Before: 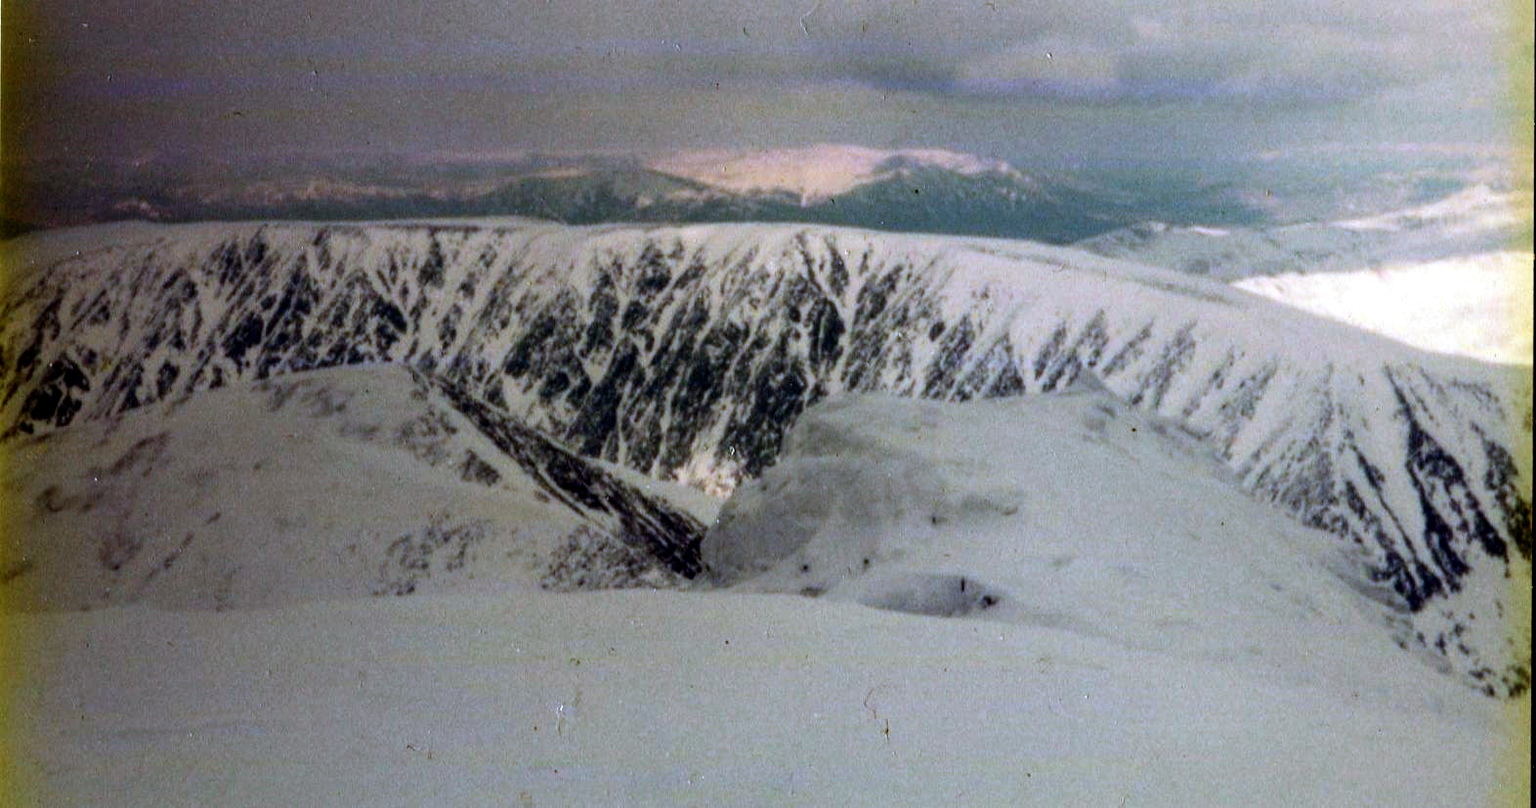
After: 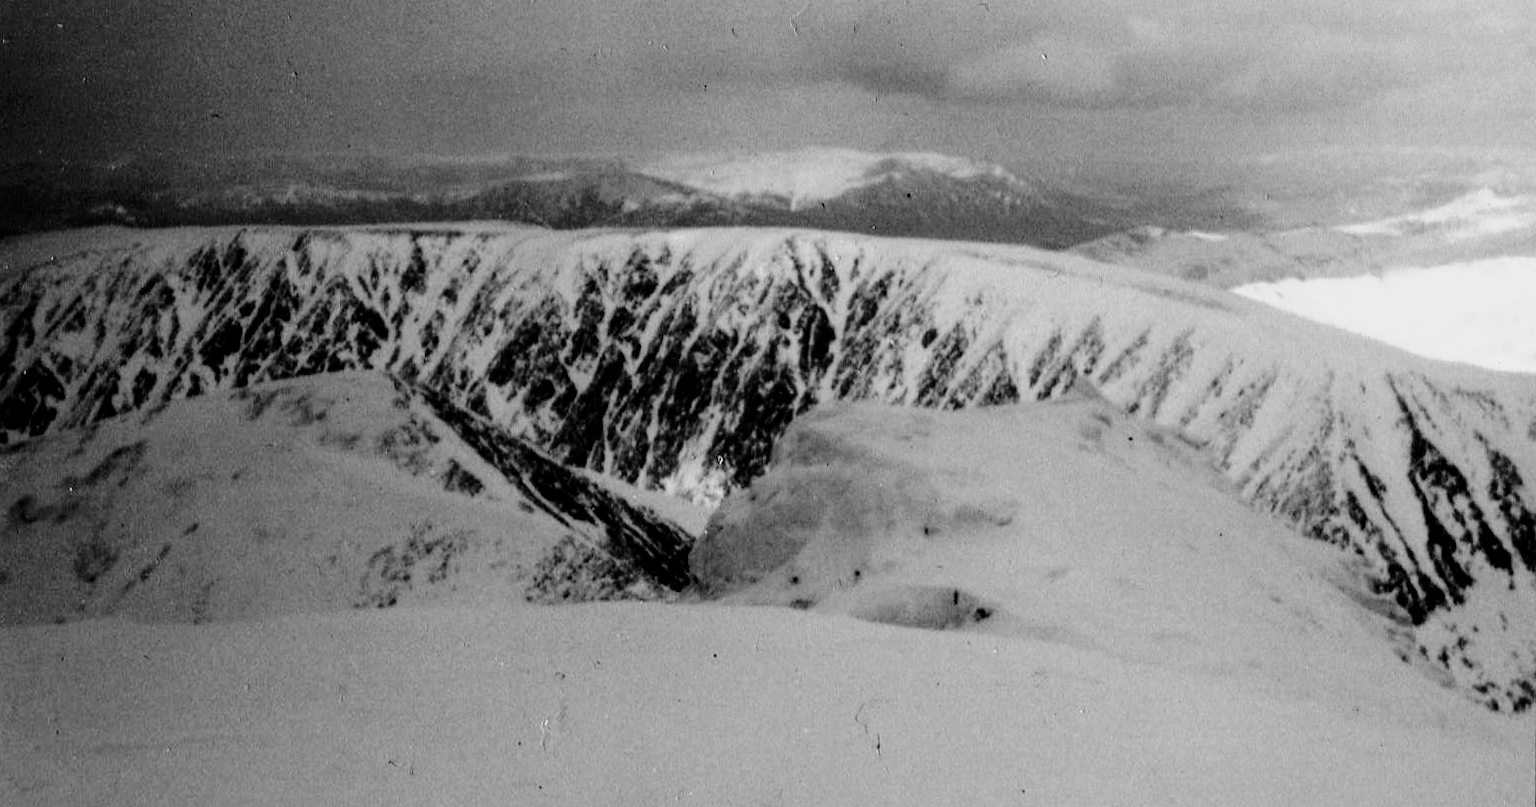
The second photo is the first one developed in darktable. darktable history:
monochrome: a -74.22, b 78.2
color calibration: illuminant as shot in camera, x 0.358, y 0.373, temperature 4628.91 K
crop: left 1.743%, right 0.268%, bottom 2.011%
tone curve: curves: ch0 [(0, 0) (0.003, 0) (0.011, 0.001) (0.025, 0.001) (0.044, 0.003) (0.069, 0.009) (0.1, 0.018) (0.136, 0.032) (0.177, 0.074) (0.224, 0.13) (0.277, 0.218) (0.335, 0.321) (0.399, 0.425) (0.468, 0.523) (0.543, 0.617) (0.623, 0.708) (0.709, 0.789) (0.801, 0.873) (0.898, 0.967) (1, 1)], preserve colors none
